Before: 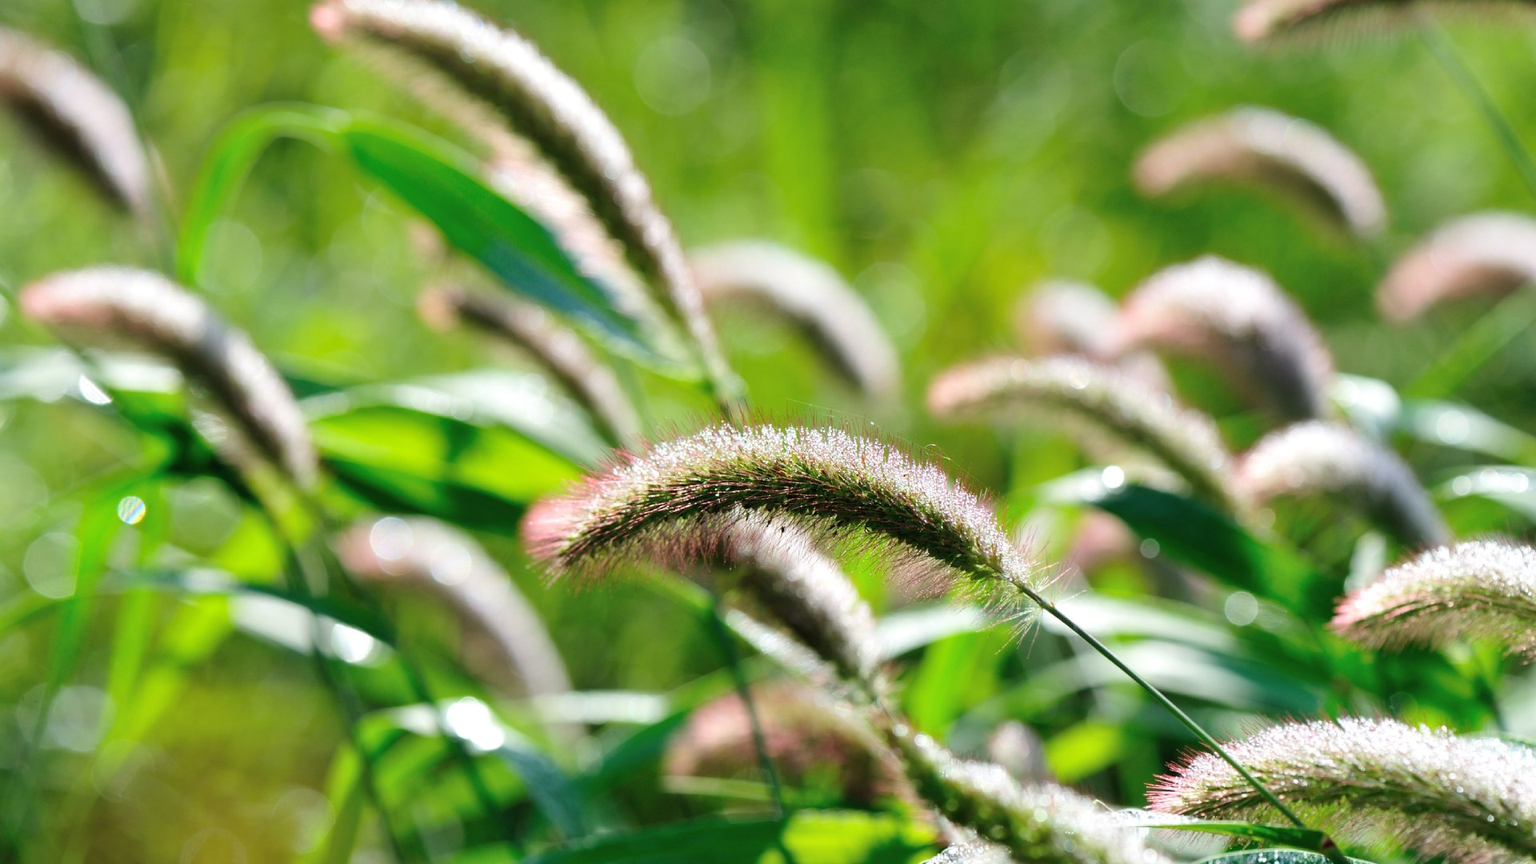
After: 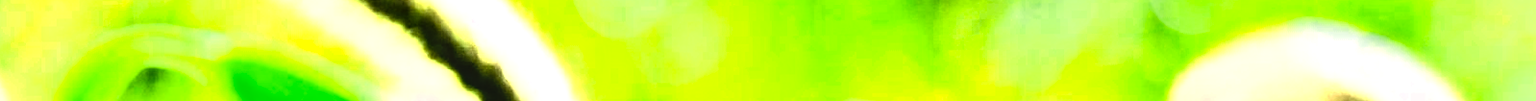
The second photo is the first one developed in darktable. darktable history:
crop and rotate: left 9.644%, top 9.491%, right 6.021%, bottom 80.509%
rotate and perspective: rotation -0.45°, automatic cropping original format, crop left 0.008, crop right 0.992, crop top 0.012, crop bottom 0.988
local contrast: on, module defaults
exposure: black level correction 0.012, exposure 0.7 EV, compensate exposure bias true, compensate highlight preservation false
color zones: curves: ch0 [(0.004, 0.305) (0.261, 0.623) (0.389, 0.399) (0.708, 0.571) (0.947, 0.34)]; ch1 [(0.025, 0.645) (0.229, 0.584) (0.326, 0.551) (0.484, 0.262) (0.757, 0.643)]
rgb curve: curves: ch0 [(0, 0) (0.21, 0.15) (0.24, 0.21) (0.5, 0.75) (0.75, 0.96) (0.89, 0.99) (1, 1)]; ch1 [(0, 0.02) (0.21, 0.13) (0.25, 0.2) (0.5, 0.67) (0.75, 0.9) (0.89, 0.97) (1, 1)]; ch2 [(0, 0.02) (0.21, 0.13) (0.25, 0.2) (0.5, 0.67) (0.75, 0.9) (0.89, 0.97) (1, 1)], compensate middle gray true
tone equalizer: -8 EV -1.08 EV, -7 EV -1.01 EV, -6 EV -0.867 EV, -5 EV -0.578 EV, -3 EV 0.578 EV, -2 EV 0.867 EV, -1 EV 1.01 EV, +0 EV 1.08 EV, edges refinement/feathering 500, mask exposure compensation -1.57 EV, preserve details no
